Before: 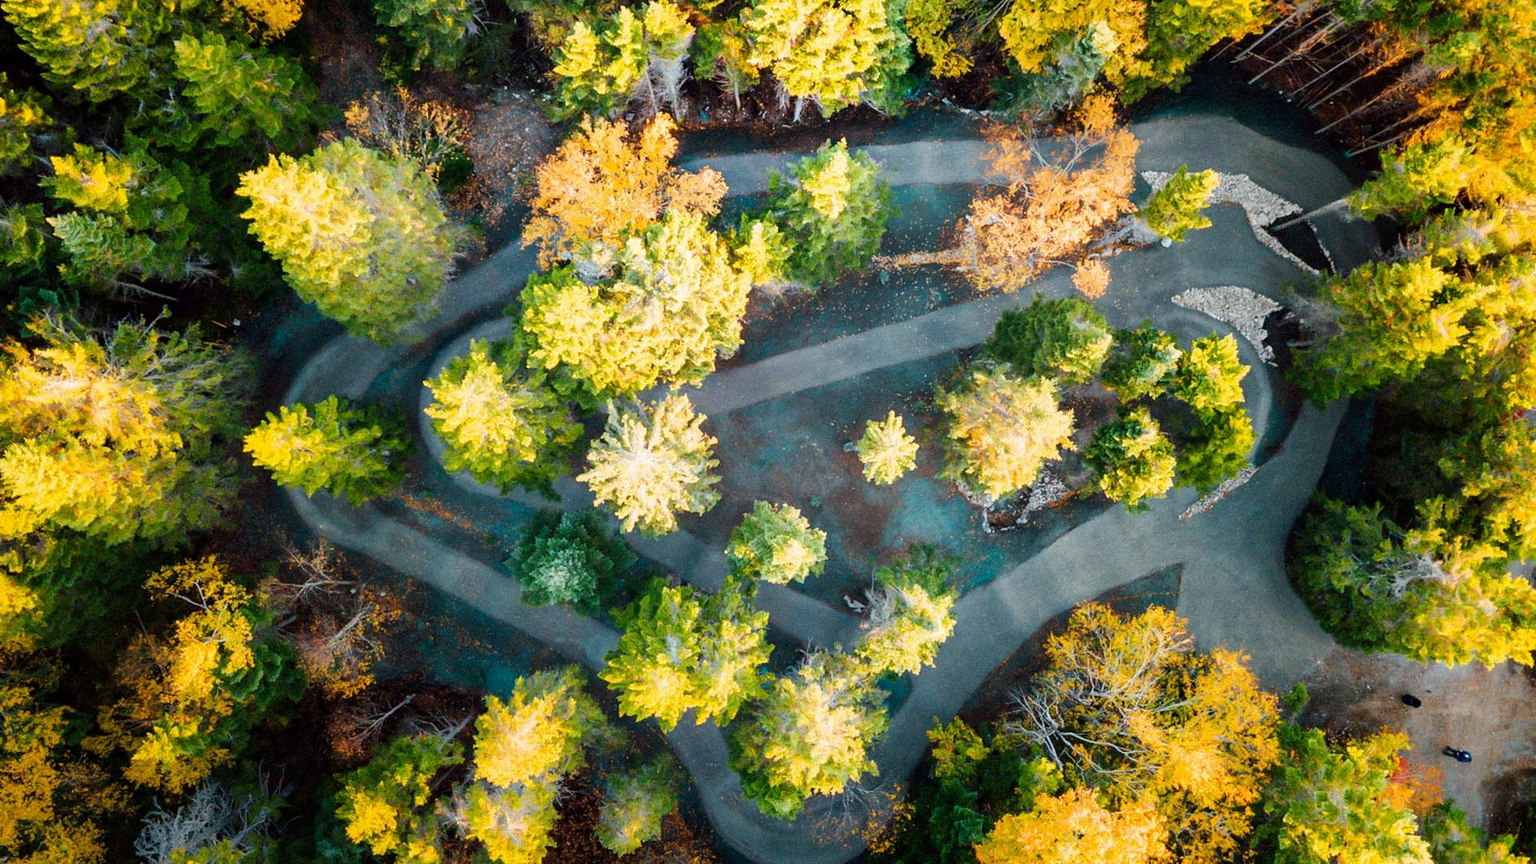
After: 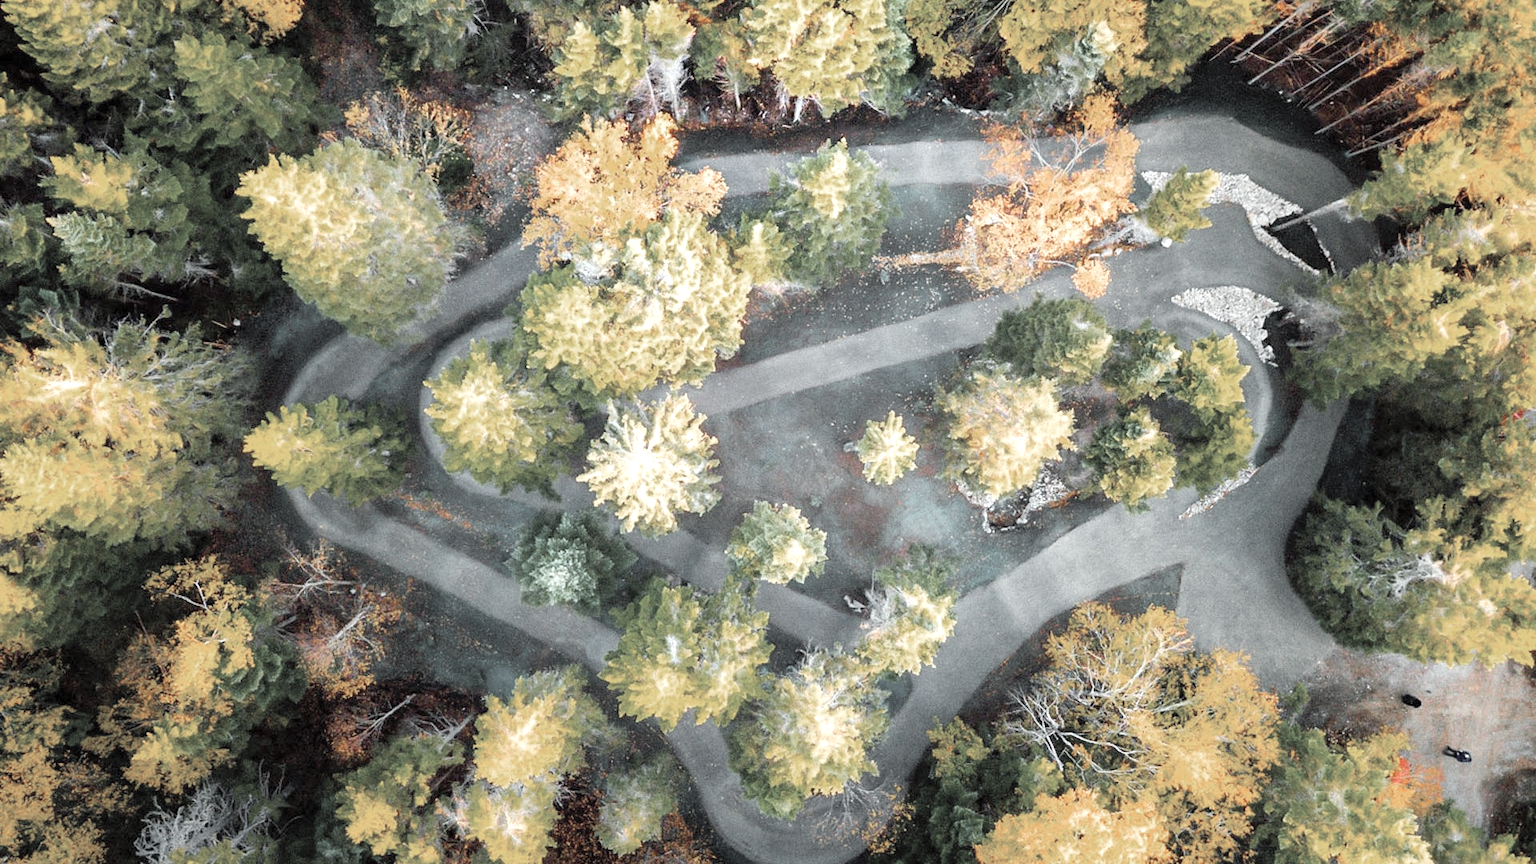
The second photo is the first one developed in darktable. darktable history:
color balance rgb: perceptual saturation grading › global saturation 3.7%, global vibrance 5.56%, contrast 3.24%
color zones: curves: ch0 [(0, 0.48) (0.209, 0.398) (0.305, 0.332) (0.429, 0.493) (0.571, 0.5) (0.714, 0.5) (0.857, 0.5) (1, 0.48)]; ch1 [(0, 0.736) (0.143, 0.625) (0.225, 0.371) (0.429, 0.256) (0.571, 0.241) (0.714, 0.213) (0.857, 0.48) (1, 0.736)]; ch2 [(0, 0.448) (0.143, 0.498) (0.286, 0.5) (0.429, 0.5) (0.571, 0.5) (0.714, 0.5) (0.857, 0.5) (1, 0.448)]
exposure: exposure 0.669 EV, compensate highlight preservation false
contrast brightness saturation: brightness 0.18, saturation -0.5
